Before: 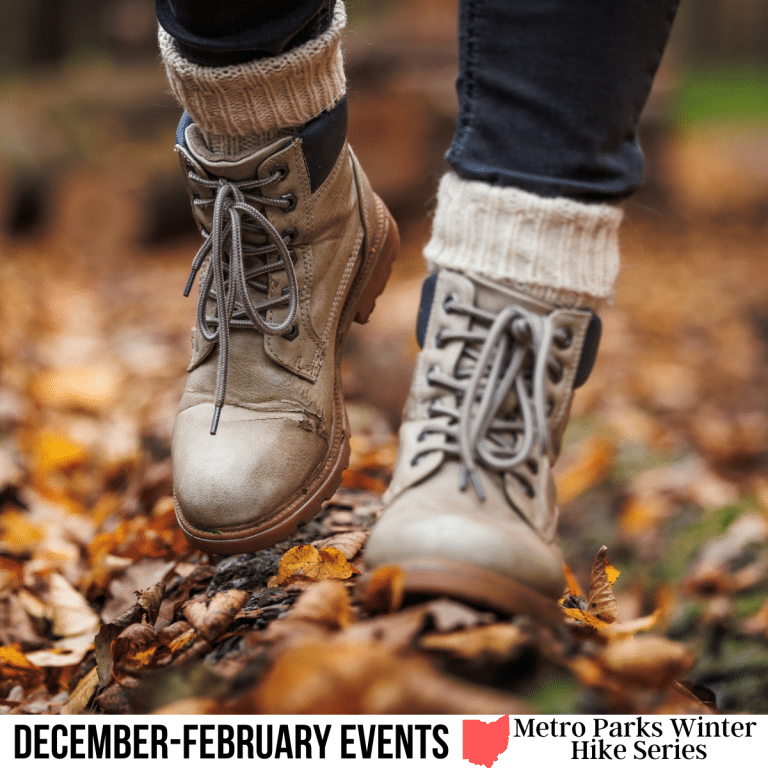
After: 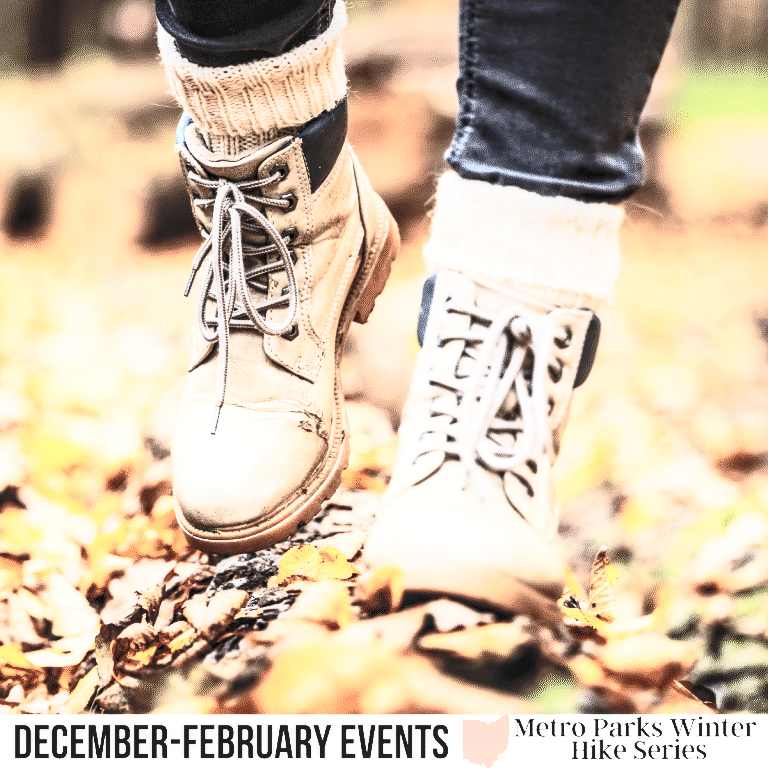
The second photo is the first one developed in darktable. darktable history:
local contrast: on, module defaults
base curve: curves: ch0 [(0, 0) (0.036, 0.025) (0.121, 0.166) (0.206, 0.329) (0.605, 0.79) (1, 1)], preserve colors none
white balance: emerald 1
contrast brightness saturation: contrast 0.57, brightness 0.57, saturation -0.34
exposure: black level correction 0.001, exposure 1.3 EV, compensate highlight preservation false
